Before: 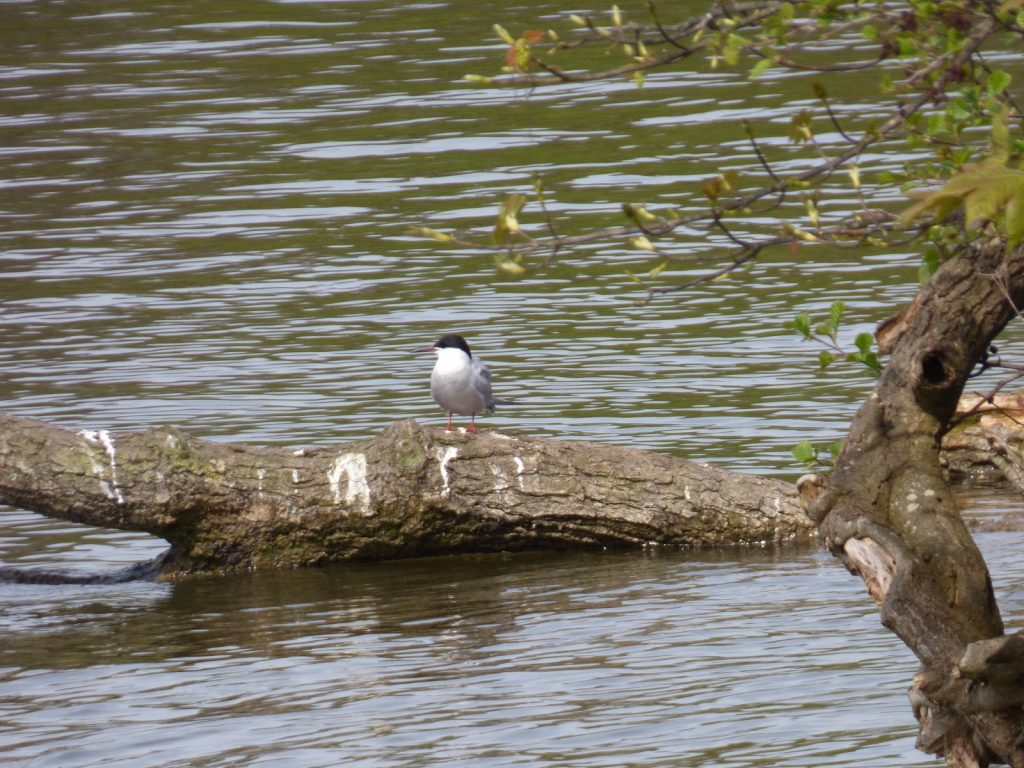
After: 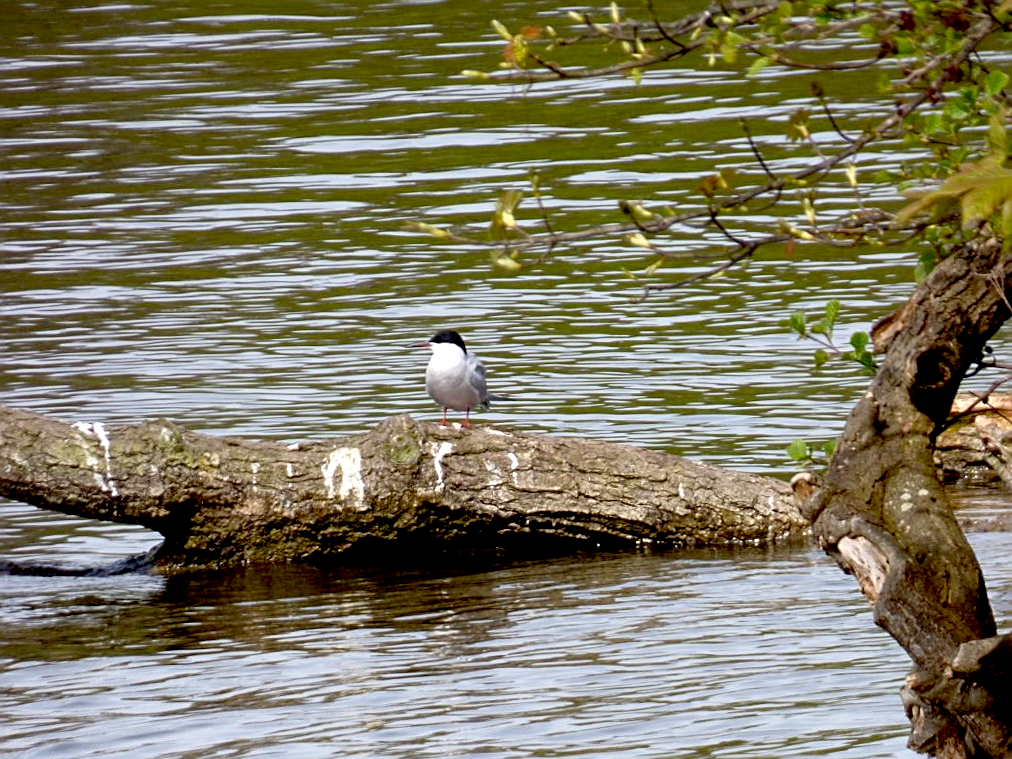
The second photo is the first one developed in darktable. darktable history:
crop and rotate: angle -0.5°
exposure: black level correction 0.031, exposure 0.304 EV, compensate highlight preservation false
shadows and highlights: shadows 0, highlights 40
sharpen: on, module defaults
